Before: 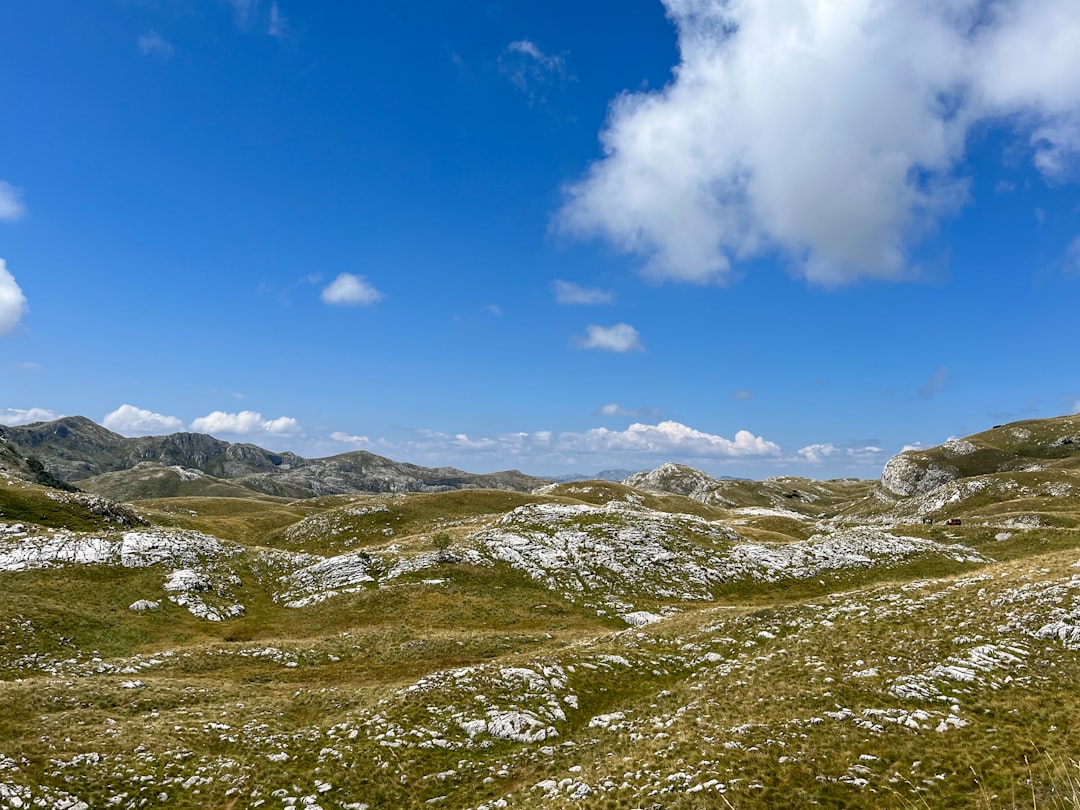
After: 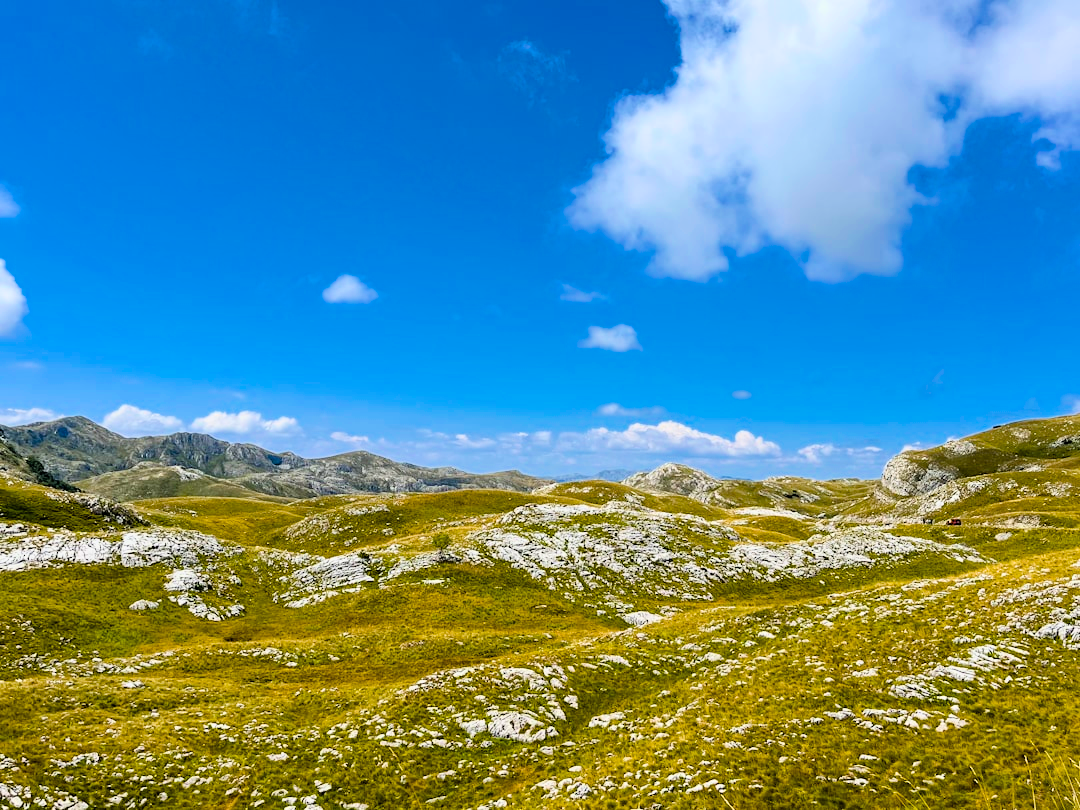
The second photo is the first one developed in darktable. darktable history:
filmic rgb: black relative exposure -7.65 EV, white relative exposure 4.56 EV, hardness 3.61, color science v6 (2022)
color balance rgb: linear chroma grading › global chroma 10%, perceptual saturation grading › global saturation 40%, perceptual brilliance grading › global brilliance 30%, global vibrance 20%
